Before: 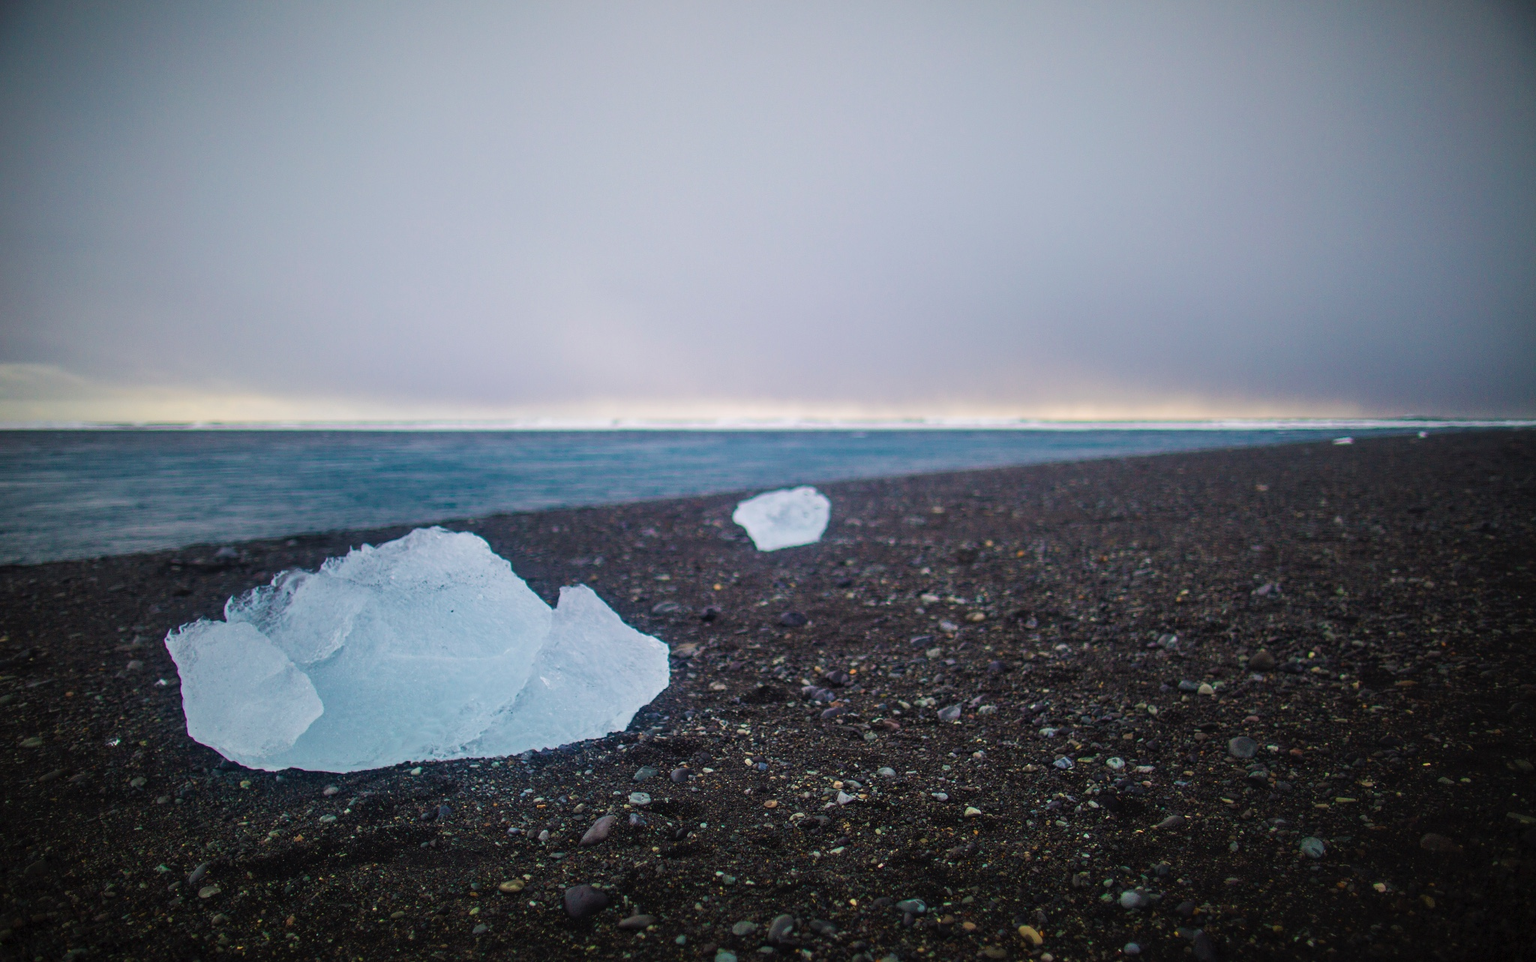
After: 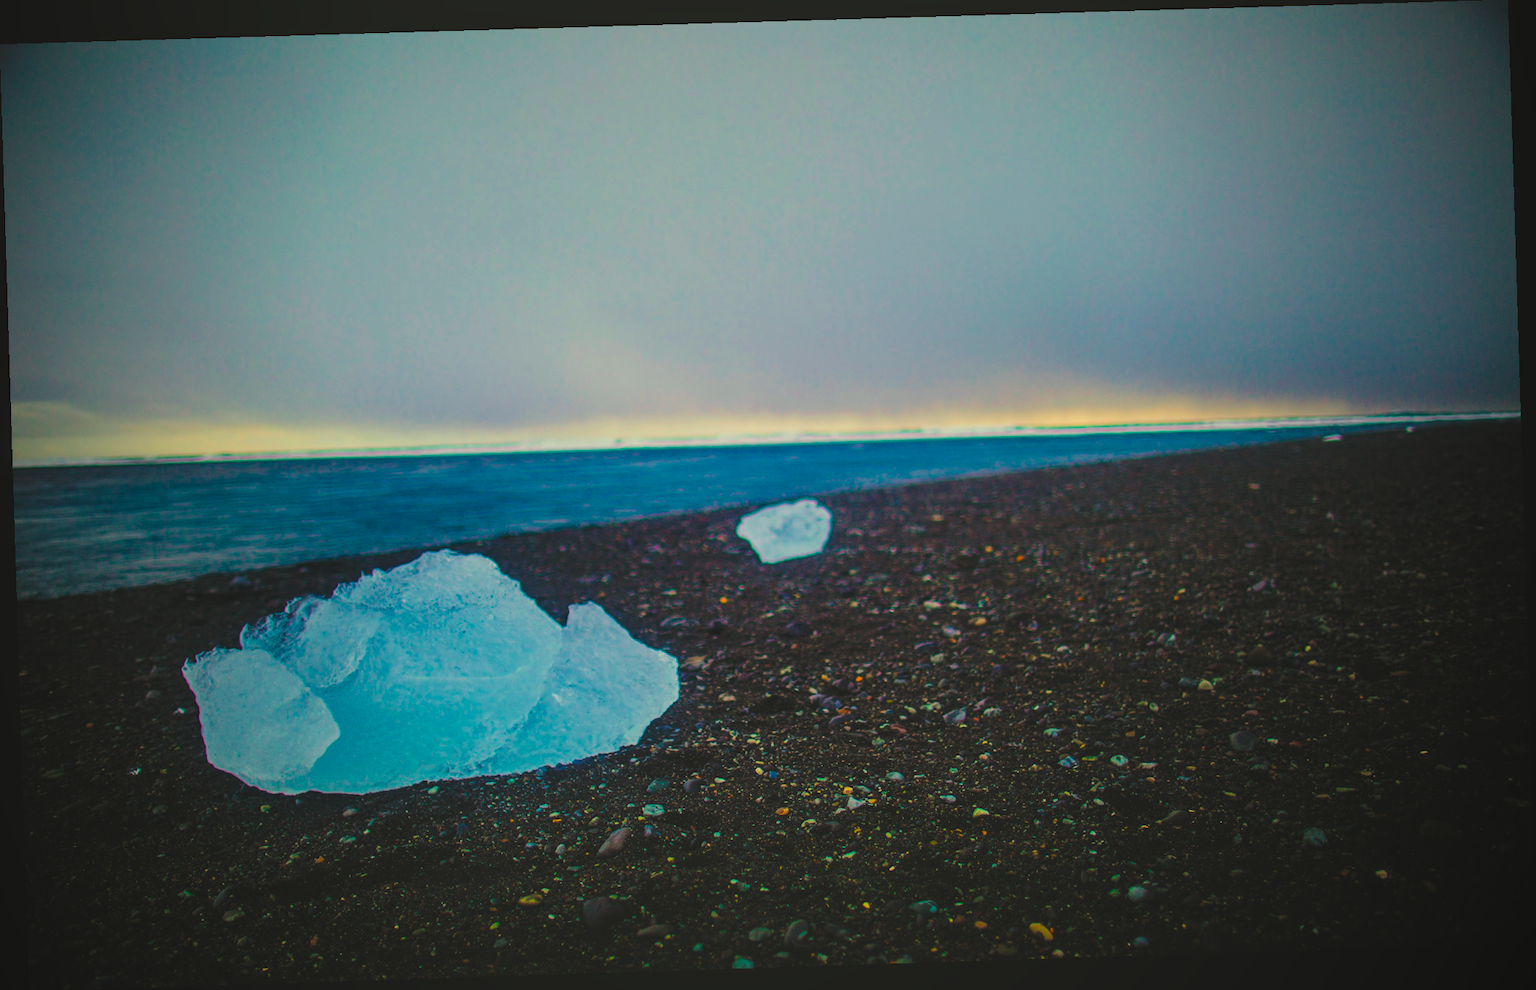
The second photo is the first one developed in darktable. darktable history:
color zones: curves: ch0 [(0, 0.613) (0.01, 0.613) (0.245, 0.448) (0.498, 0.529) (0.642, 0.665) (0.879, 0.777) (0.99, 0.613)]; ch1 [(0, 0) (0.143, 0) (0.286, 0) (0.429, 0) (0.571, 0) (0.714, 0) (0.857, 0)], mix -131.09%
vignetting: fall-off start 72.14%, fall-off radius 108.07%, brightness -0.713, saturation -0.488, center (-0.054, -0.359), width/height ratio 0.729
rgb curve: curves: ch0 [(0, 0.186) (0.314, 0.284) (0.775, 0.708) (1, 1)], compensate middle gray true, preserve colors none
rotate and perspective: rotation -1.77°, lens shift (horizontal) 0.004, automatic cropping off
local contrast: on, module defaults
color correction: highlights a* -5.94, highlights b* 11.19
velvia: strength 32%, mid-tones bias 0.2
filmic rgb: black relative exposure -7.65 EV, white relative exposure 4.56 EV, hardness 3.61
